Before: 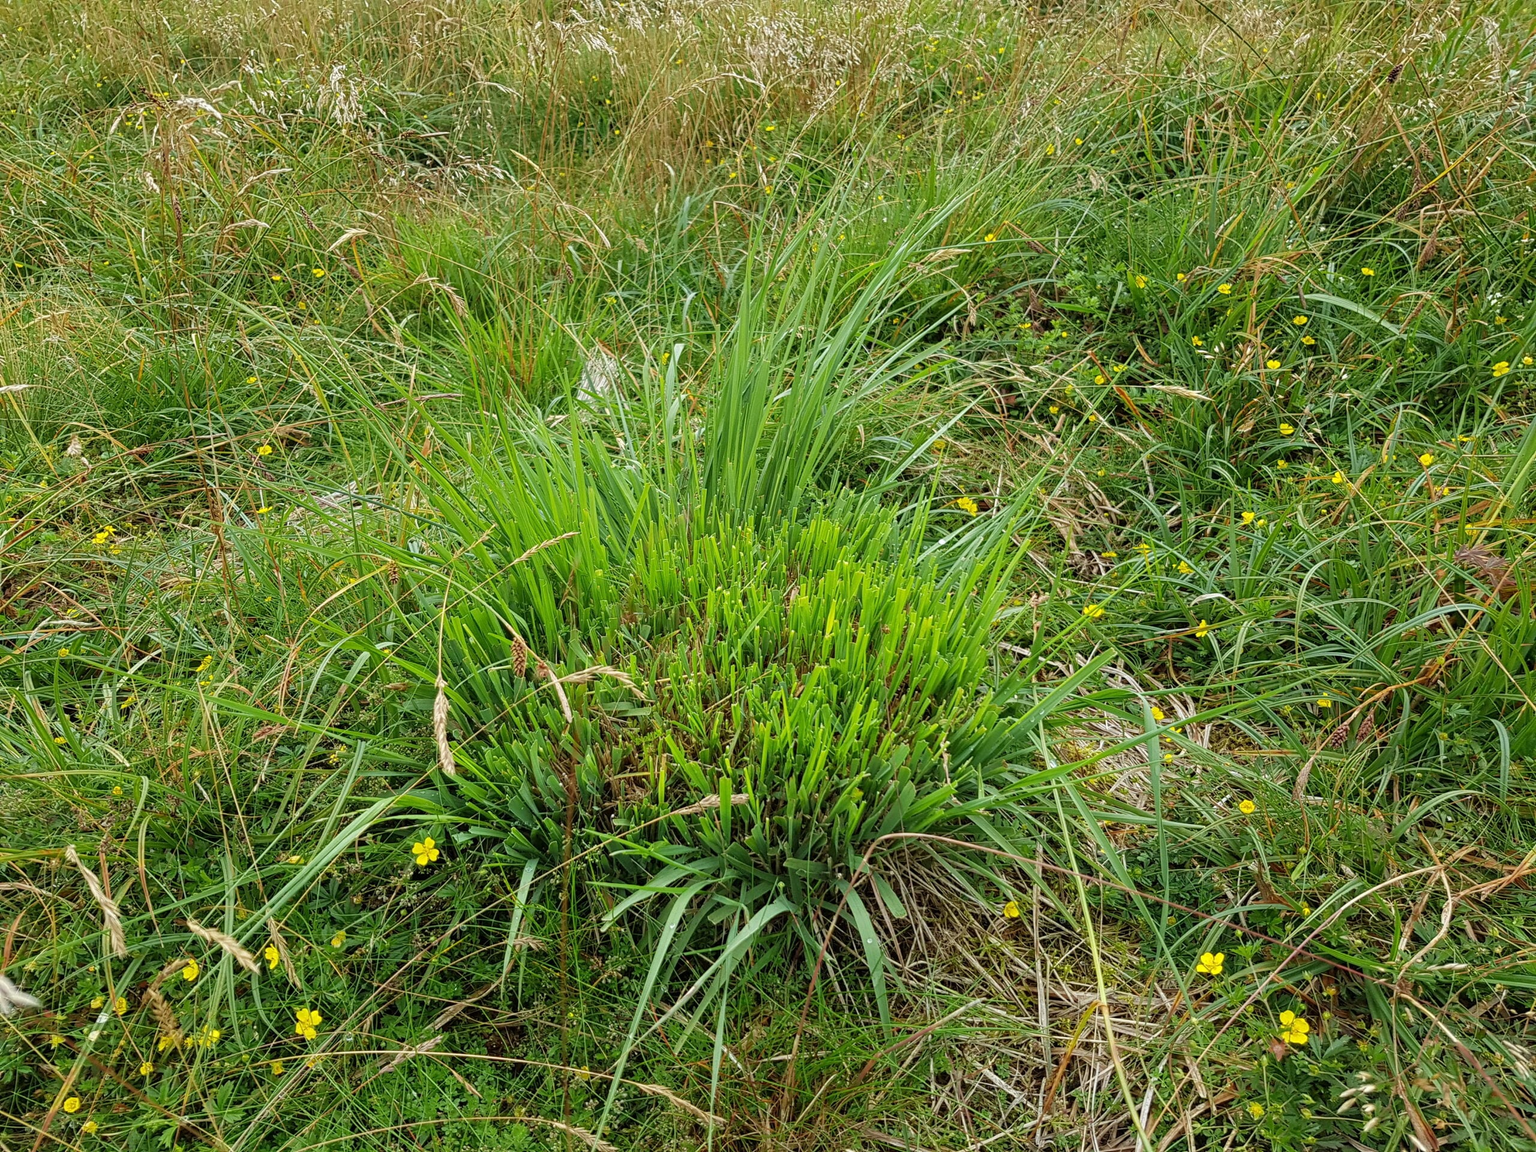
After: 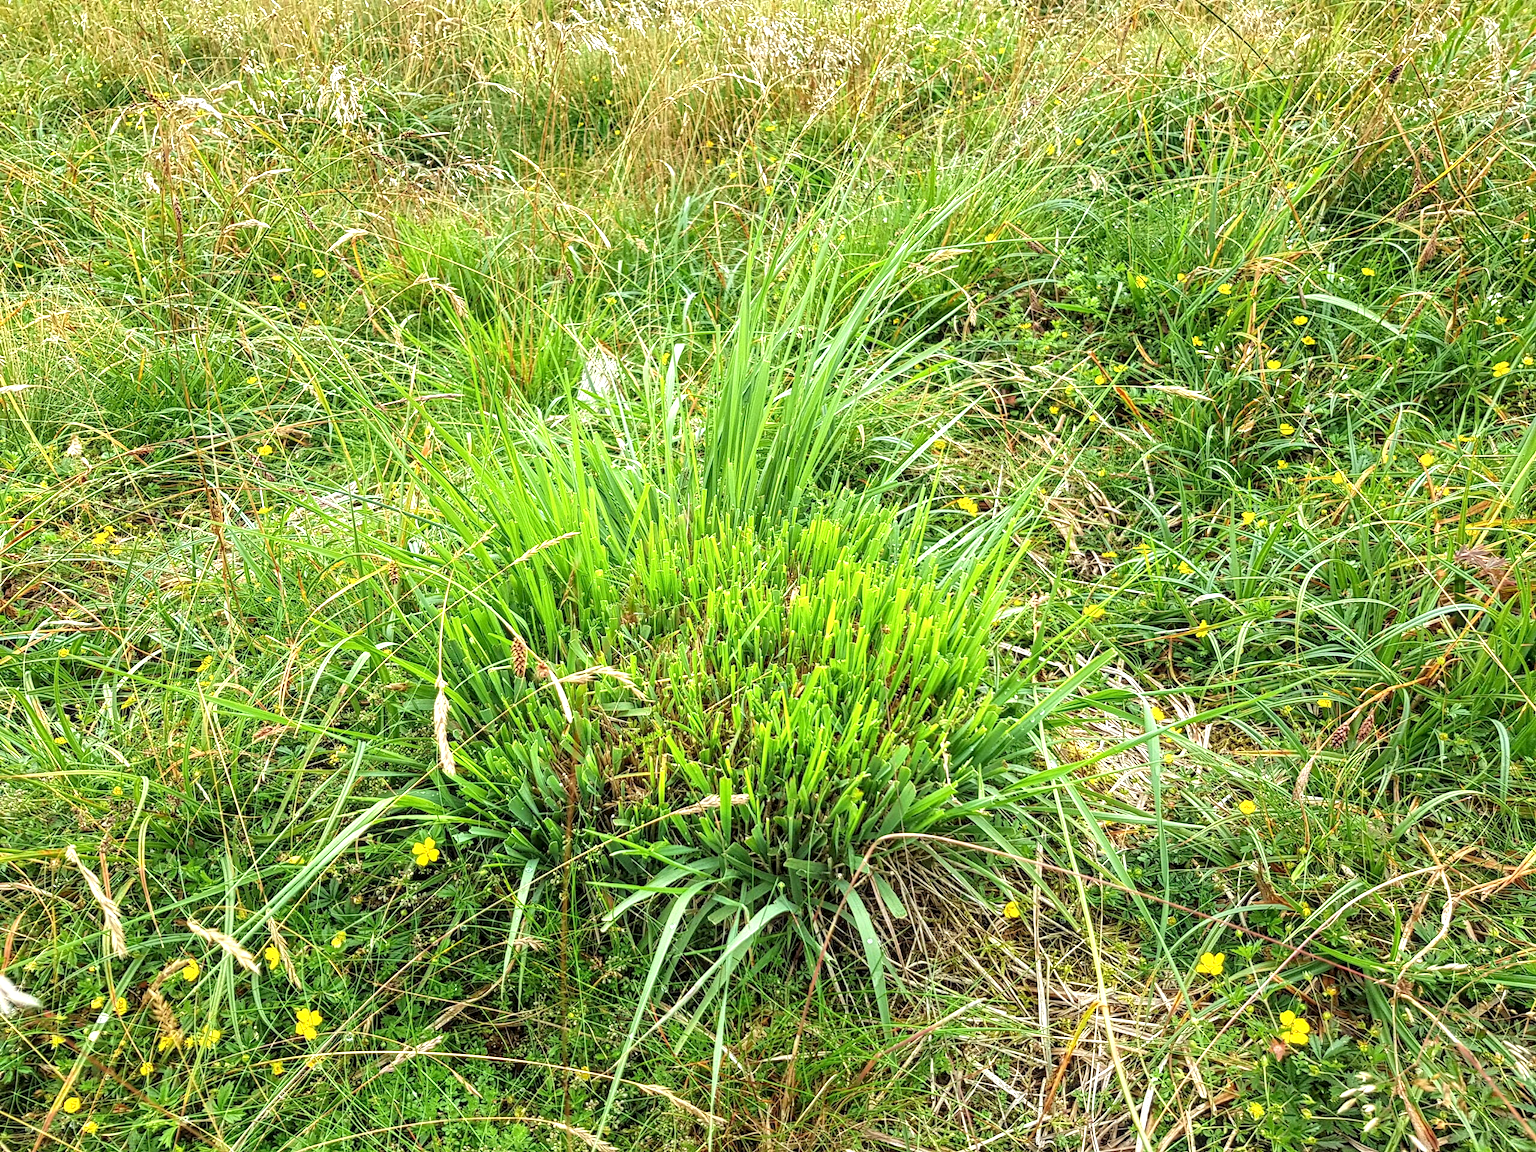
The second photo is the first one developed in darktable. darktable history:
exposure: exposure 1 EV, compensate highlight preservation false
local contrast: detail 130%
